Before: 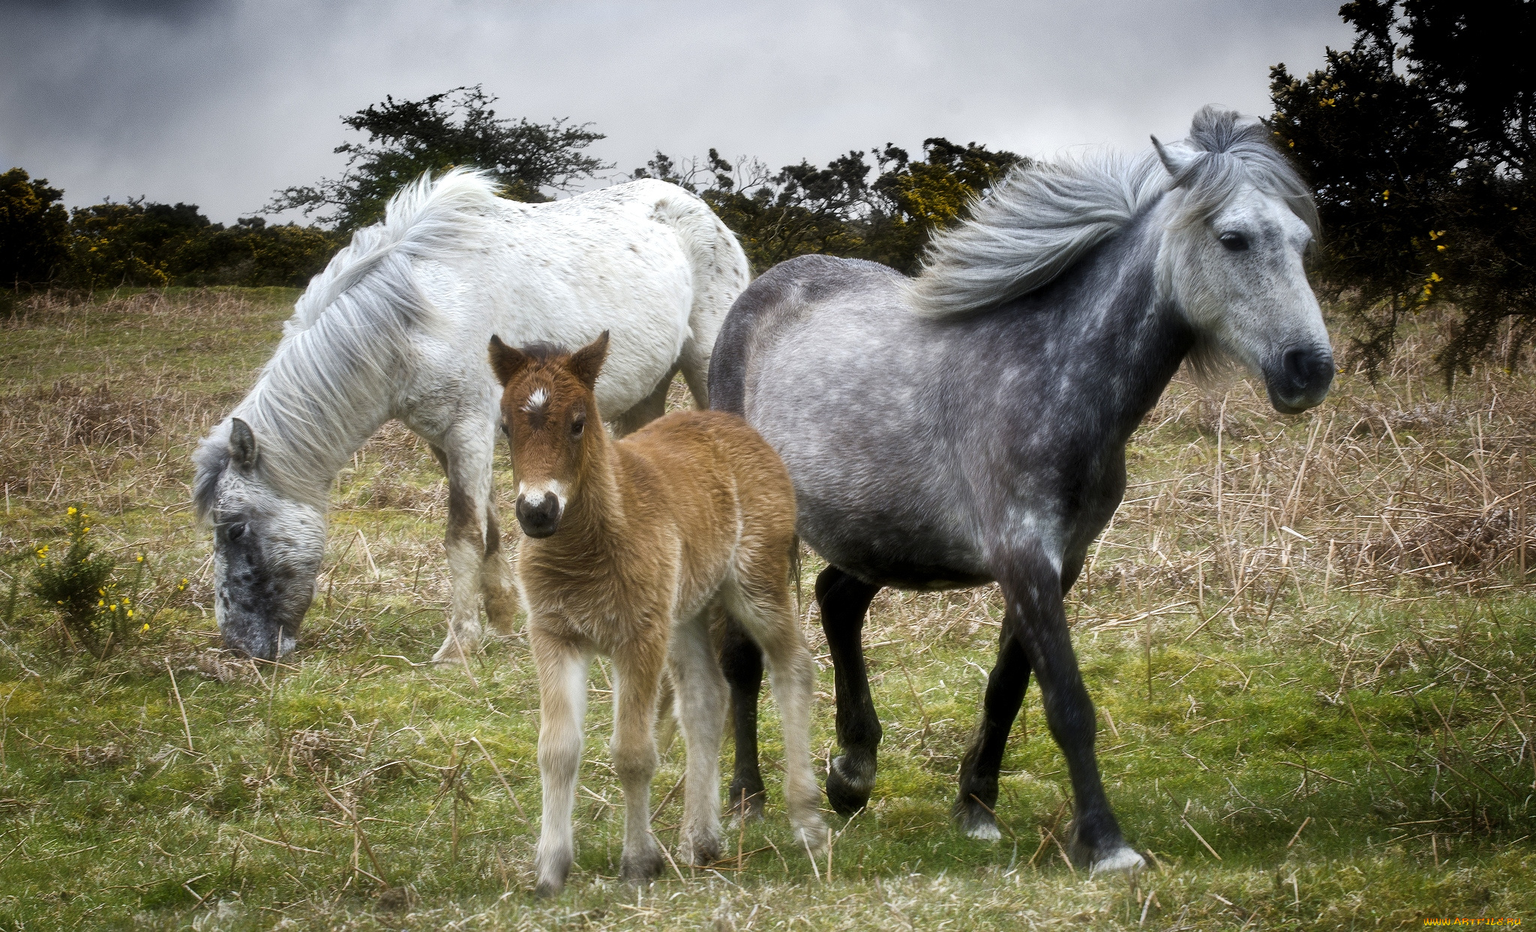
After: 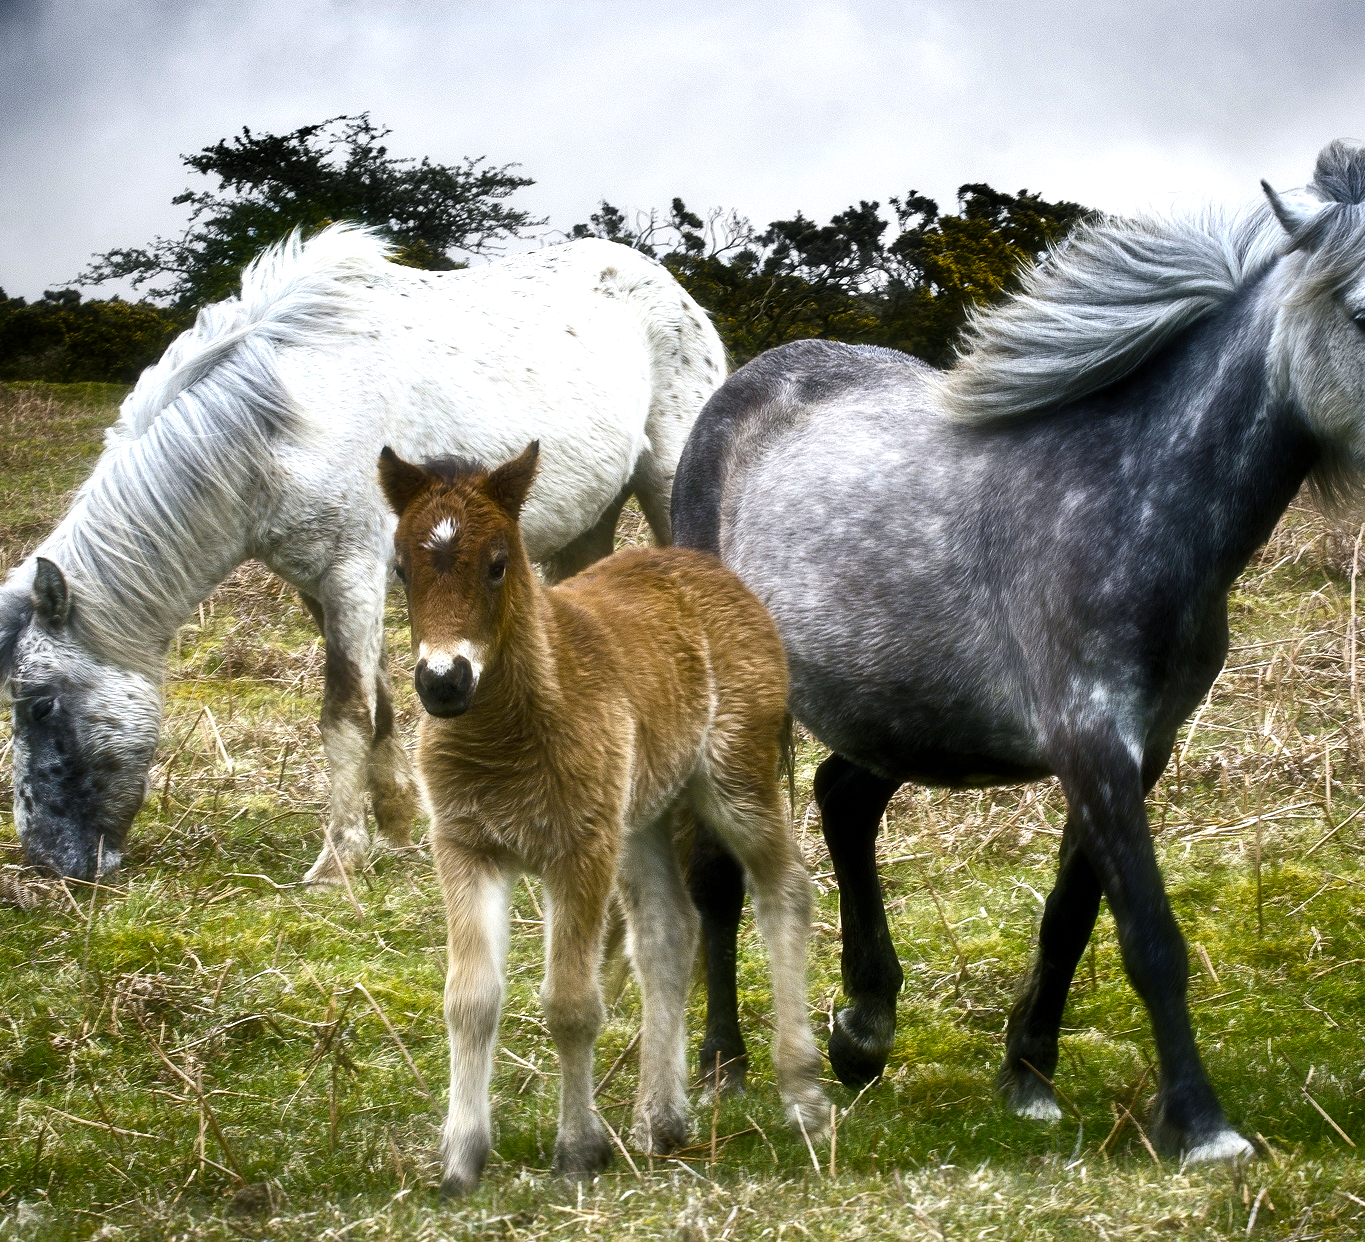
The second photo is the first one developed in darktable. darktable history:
color balance rgb: shadows lift › luminance -8.06%, shadows lift › chroma 2.235%, shadows lift › hue 203.55°, linear chroma grading › global chroma 8.701%, perceptual saturation grading › global saturation 0.31%, perceptual saturation grading › highlights -19.888%, perceptual saturation grading › shadows 20.247%, perceptual brilliance grading › highlights 14.279%, perceptual brilliance grading › mid-tones -6.941%, perceptual brilliance grading › shadows -27%, global vibrance 40.093%
crop and rotate: left 13.335%, right 19.982%
